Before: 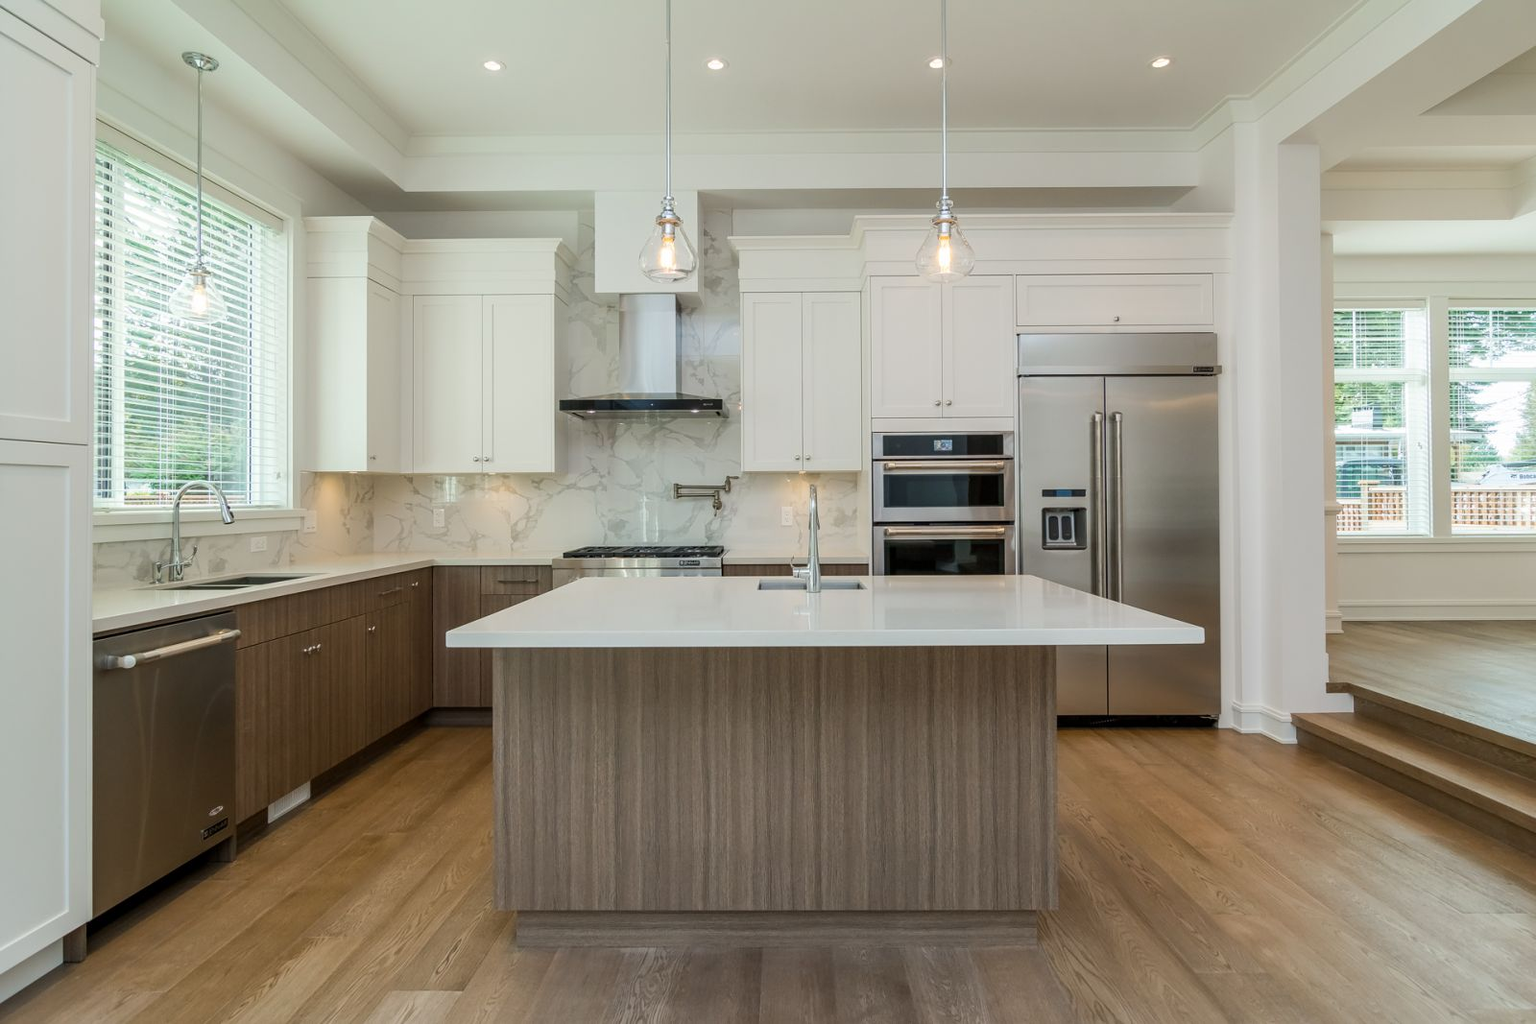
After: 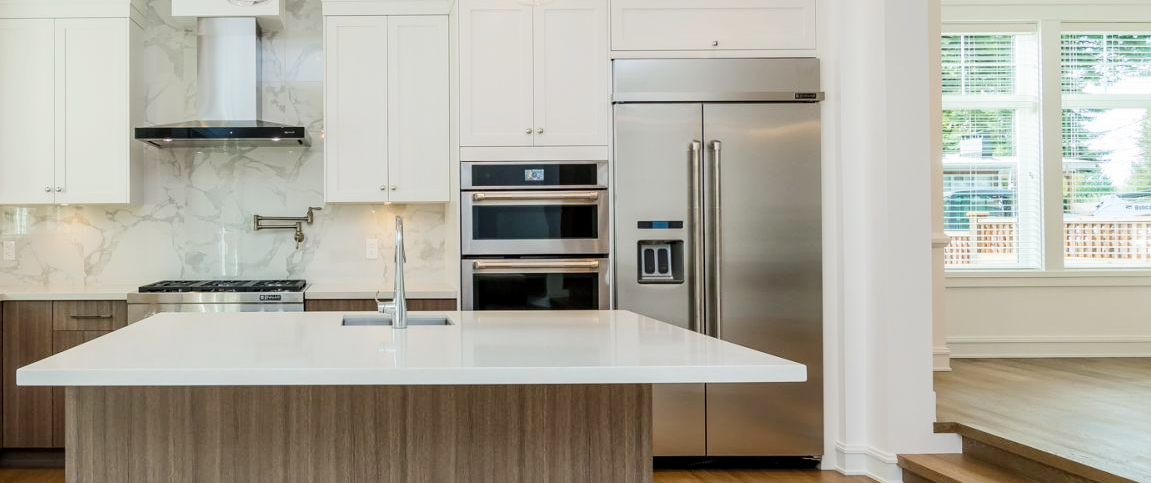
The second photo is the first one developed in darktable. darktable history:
contrast brightness saturation: contrast 0.051, brightness 0.056, saturation 0.012
crop and rotate: left 28.057%, top 27.167%, bottom 27.521%
tone curve: curves: ch0 [(0.021, 0) (0.104, 0.052) (0.496, 0.526) (0.737, 0.783) (1, 1)], preserve colors none
